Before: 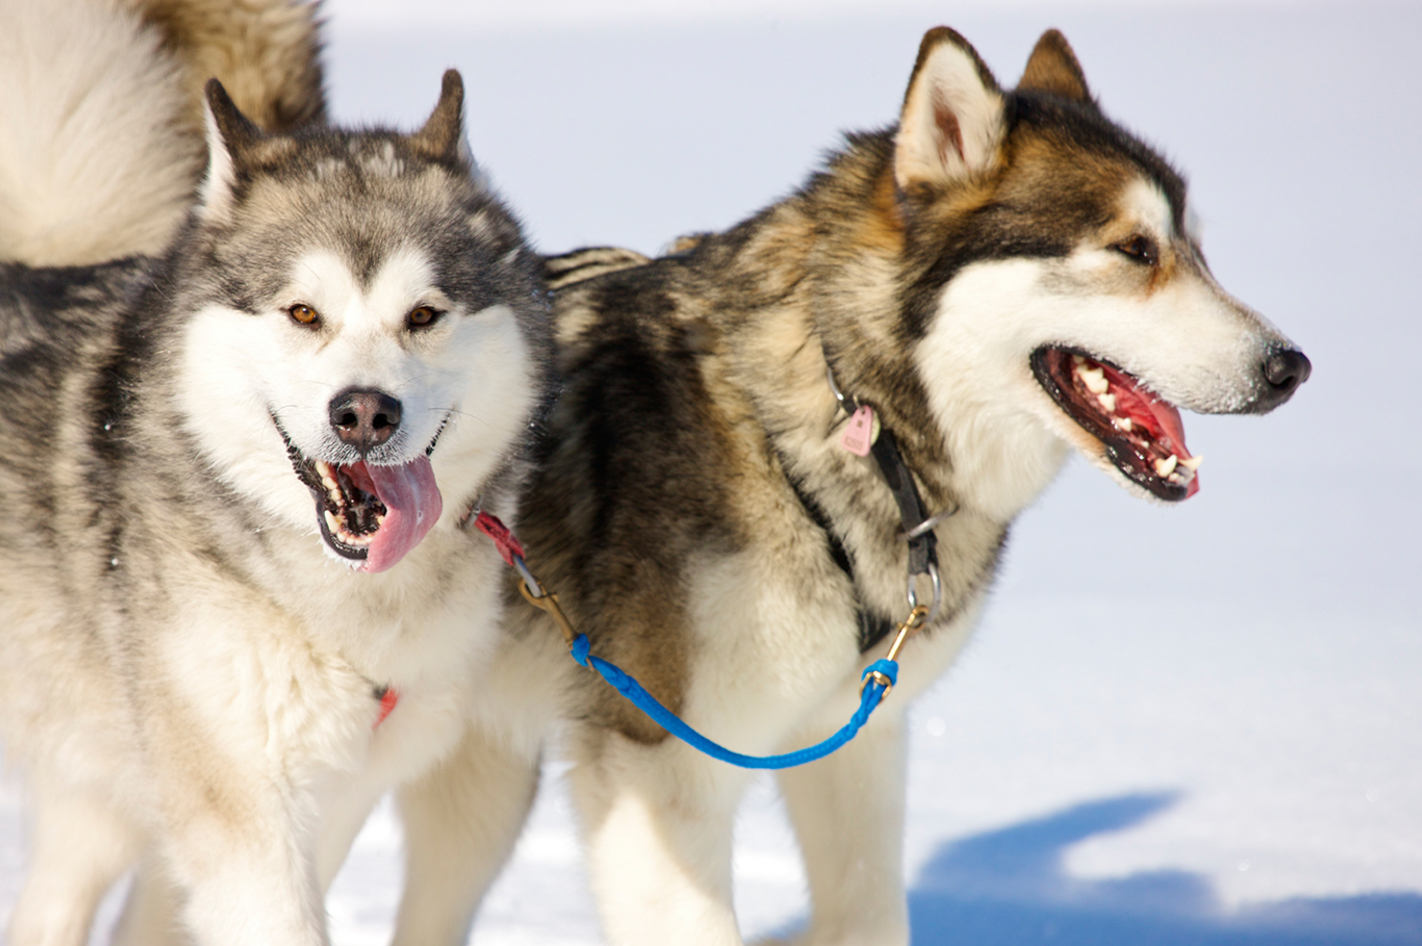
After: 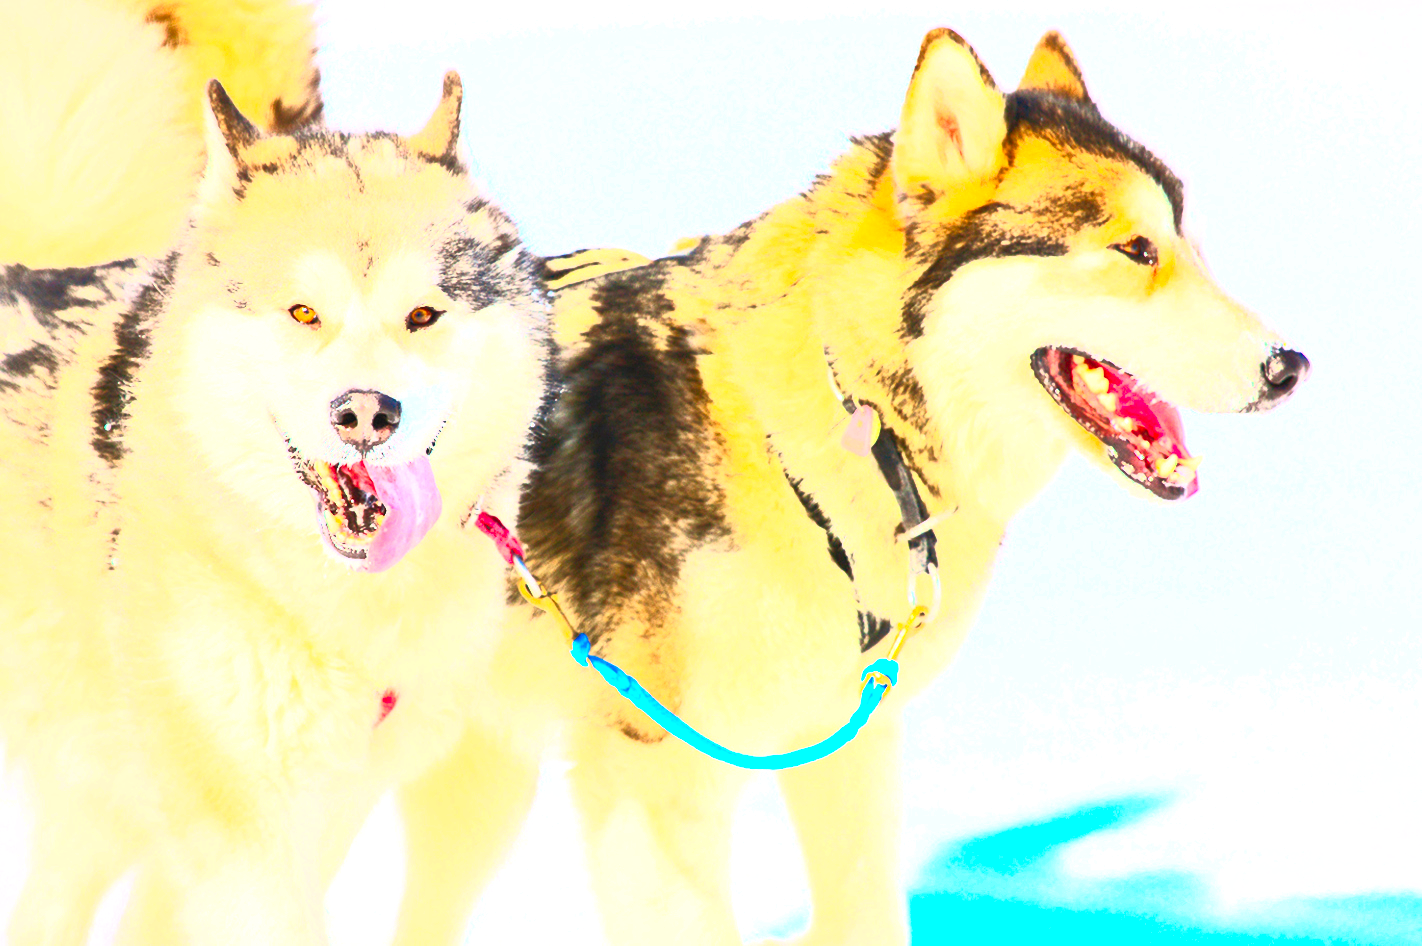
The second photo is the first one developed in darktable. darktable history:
contrast brightness saturation: contrast 1, brightness 1, saturation 1
exposure: black level correction 0, exposure 1.45 EV, compensate exposure bias true, compensate highlight preservation false
